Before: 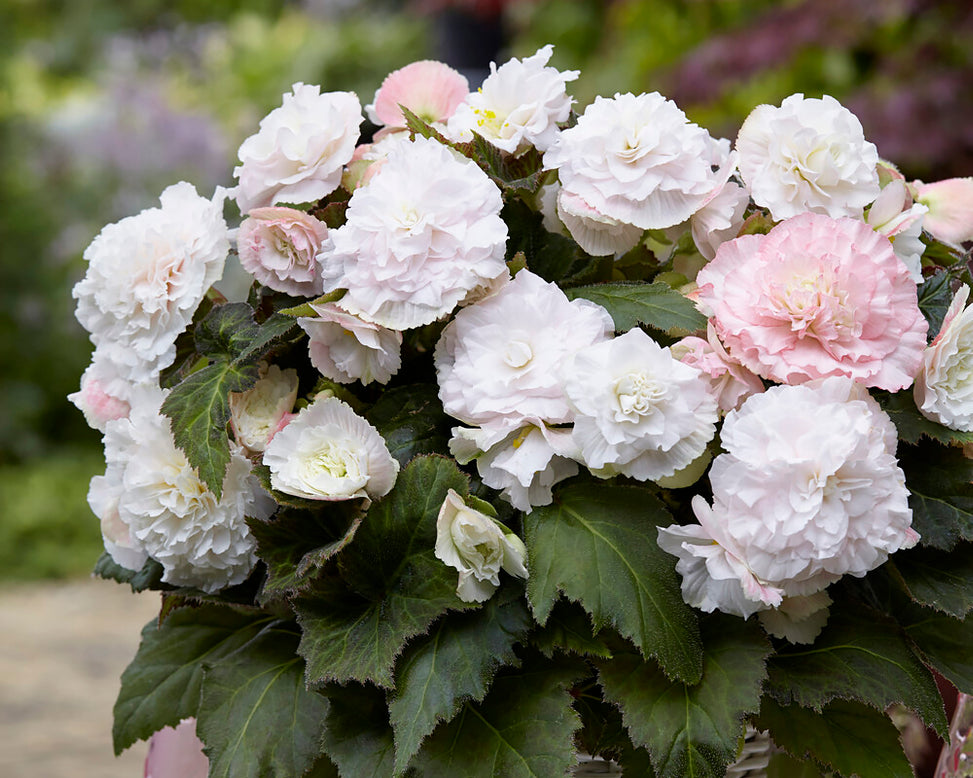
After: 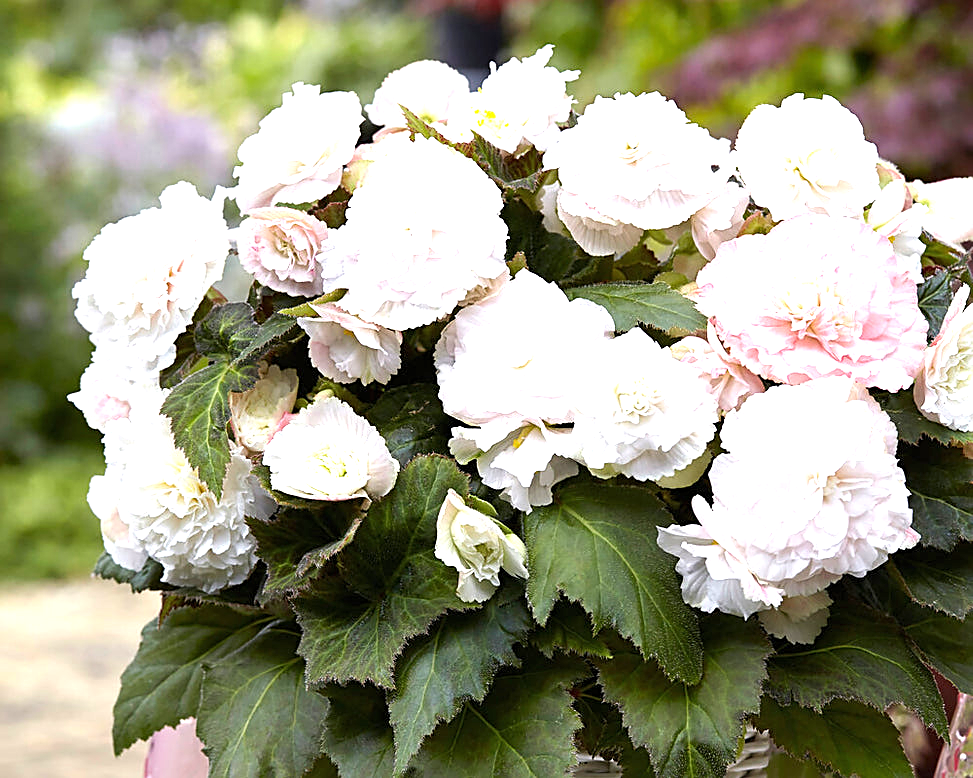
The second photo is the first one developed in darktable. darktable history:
exposure: black level correction 0, exposure 1.102 EV, compensate highlight preservation false
sharpen: on, module defaults
